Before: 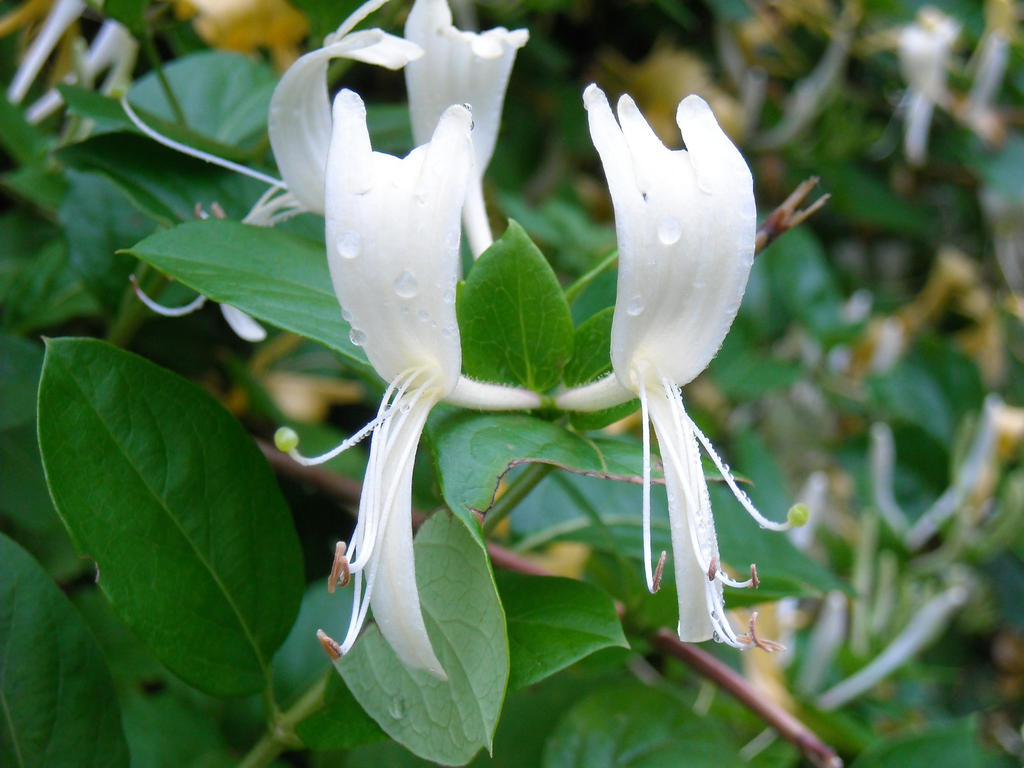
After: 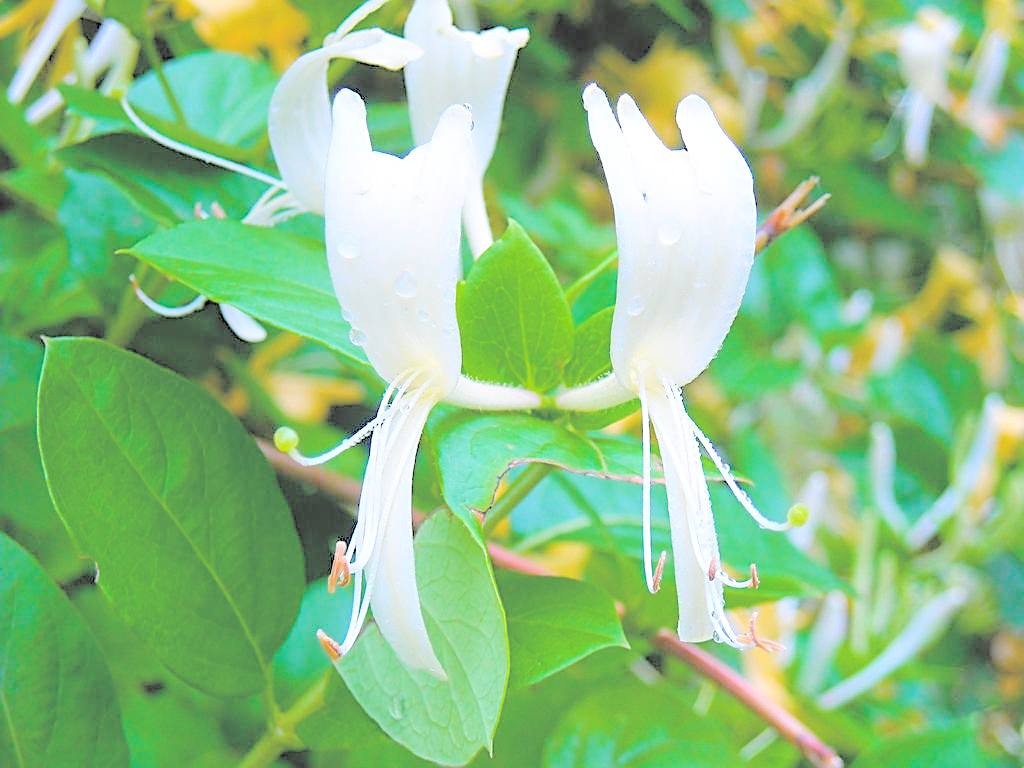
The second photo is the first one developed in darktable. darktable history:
sharpen: amount 0.909
color balance rgb: power › chroma 0.485%, power › hue 215.23°, perceptual saturation grading › global saturation 20%, perceptual saturation grading › highlights -25.742%, perceptual saturation grading › shadows 50.184%, global vibrance 41.016%
contrast brightness saturation: brightness 0.994
